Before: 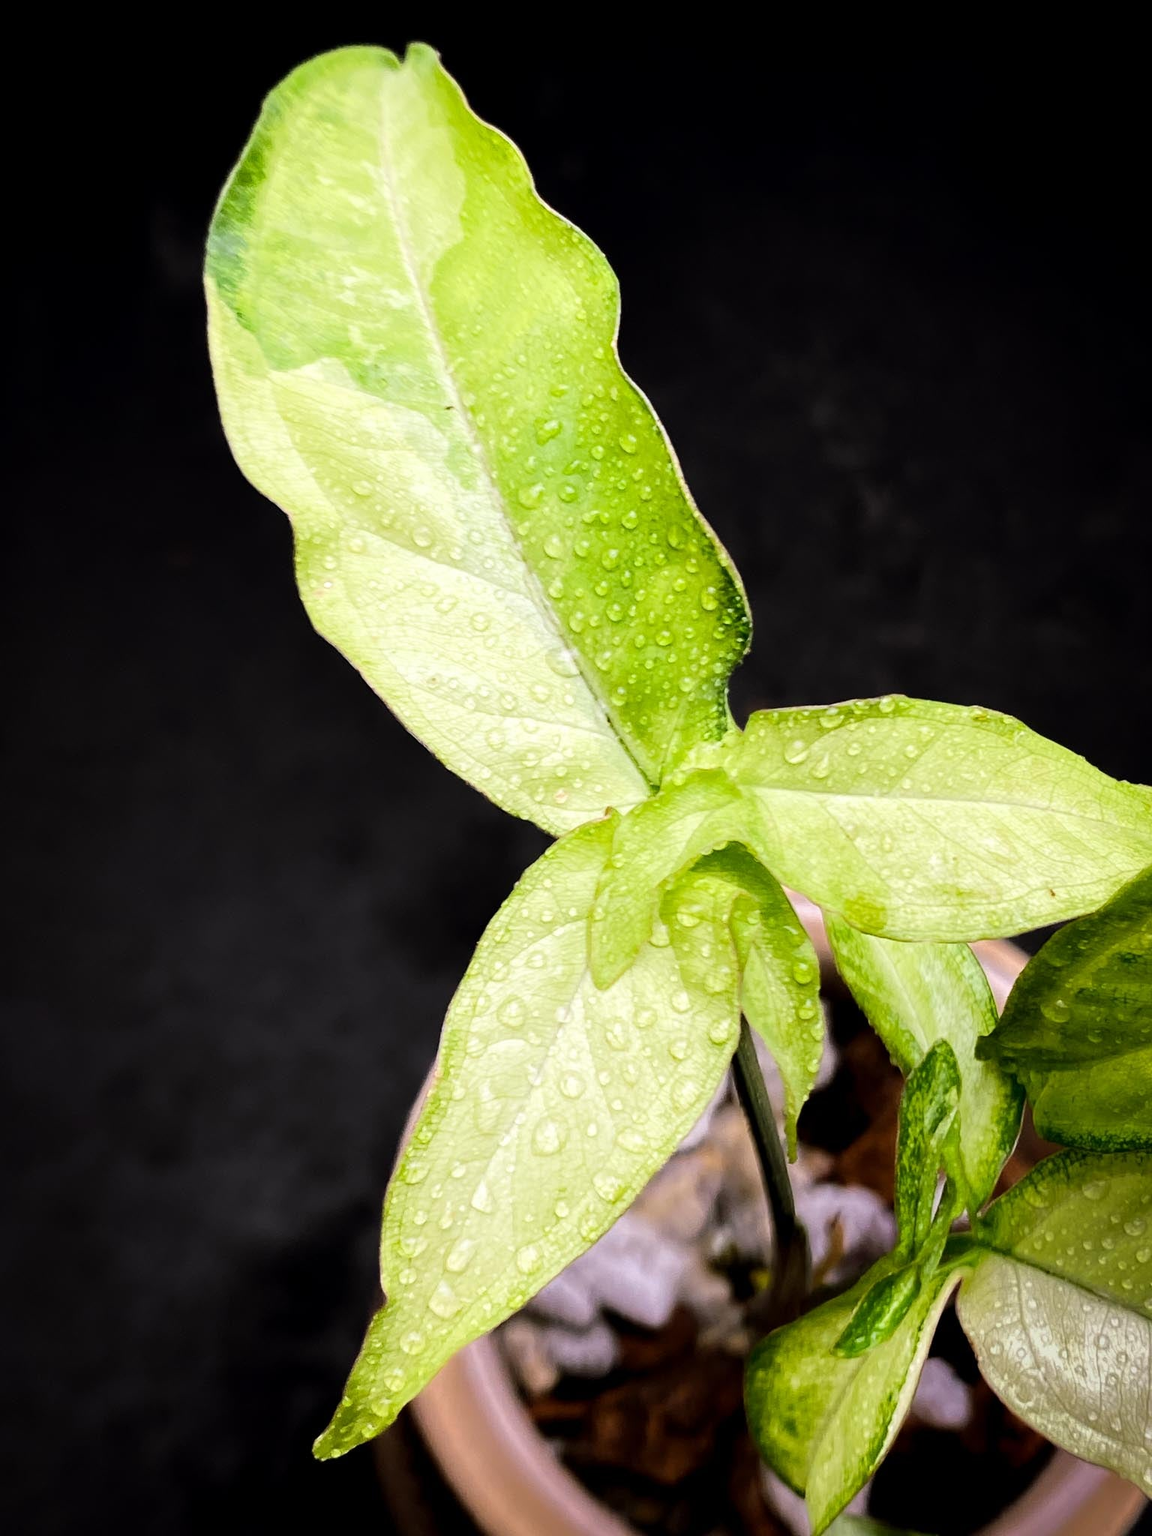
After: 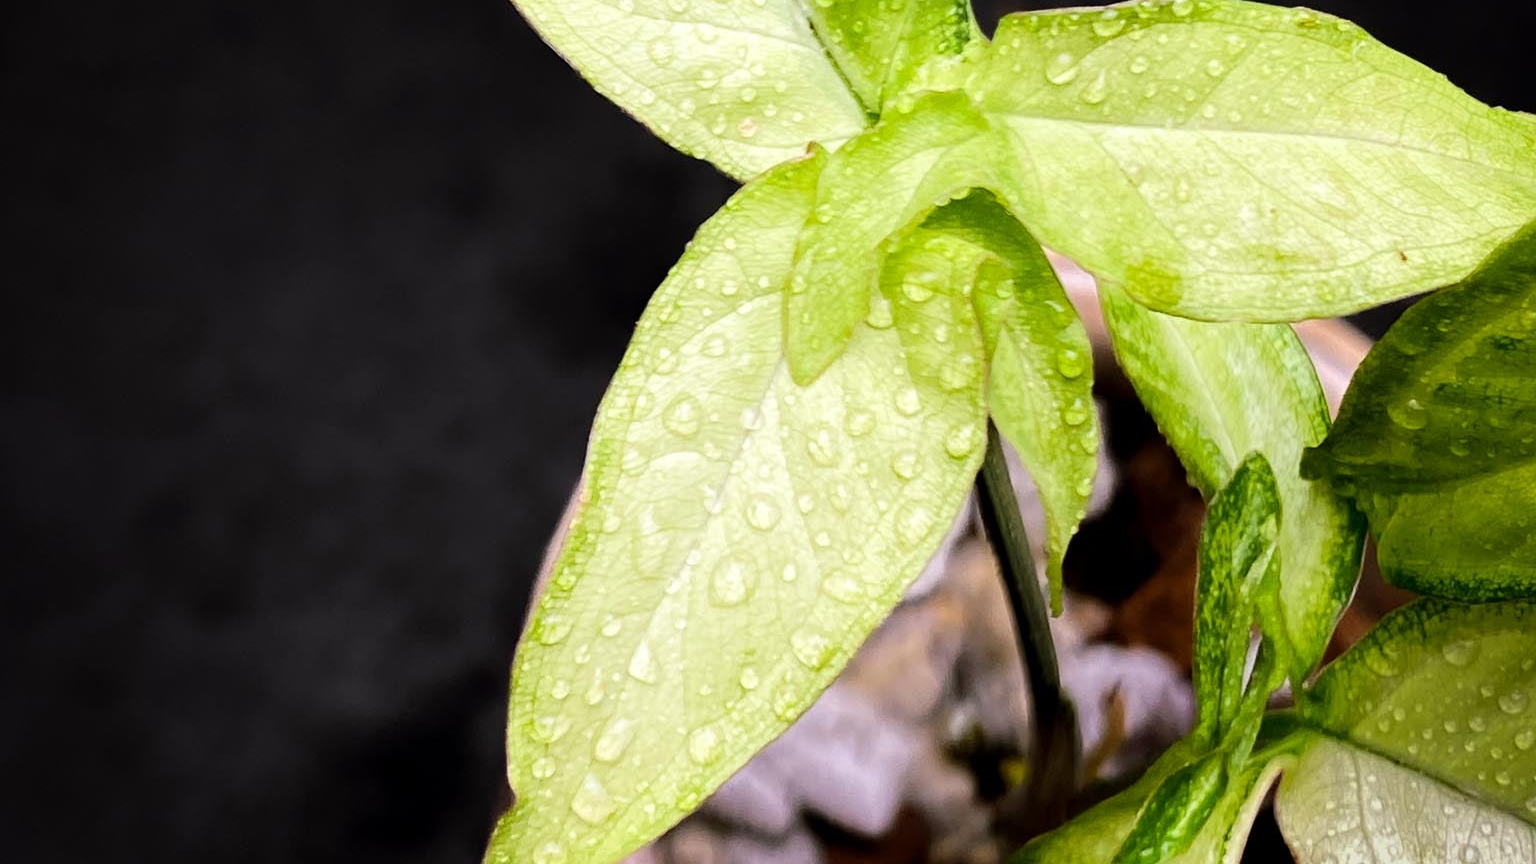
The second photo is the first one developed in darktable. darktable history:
crop: top 45.609%, bottom 12.188%
